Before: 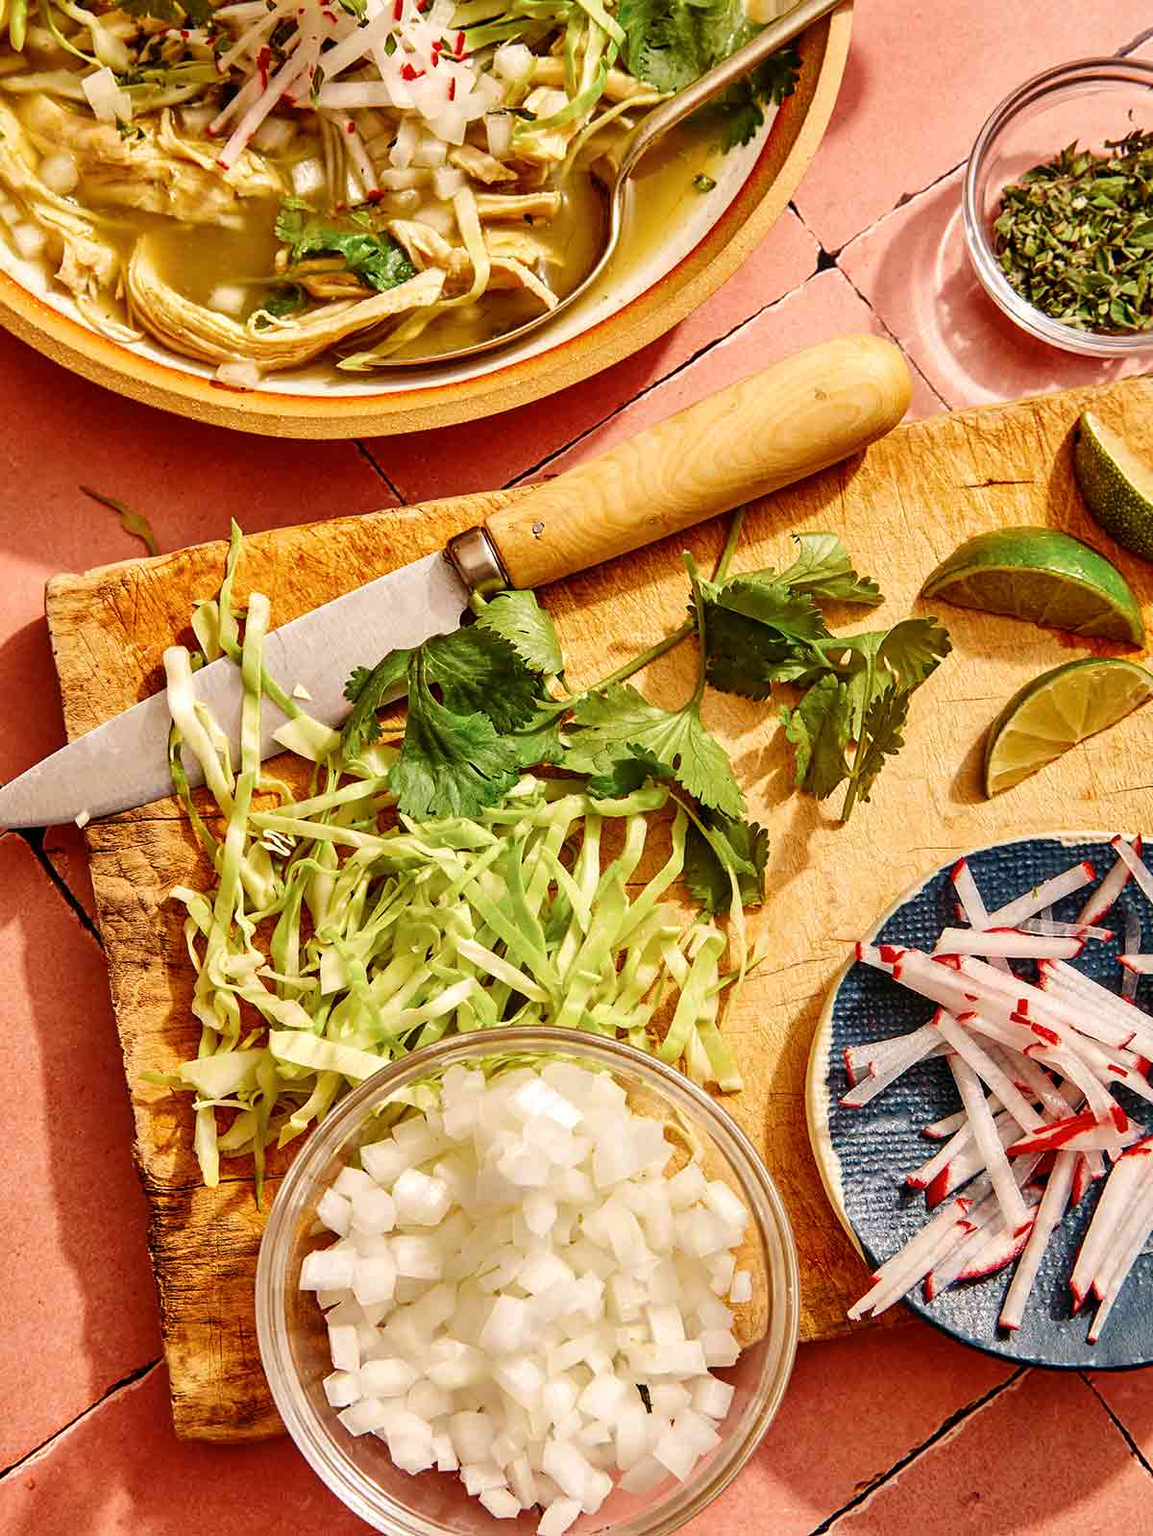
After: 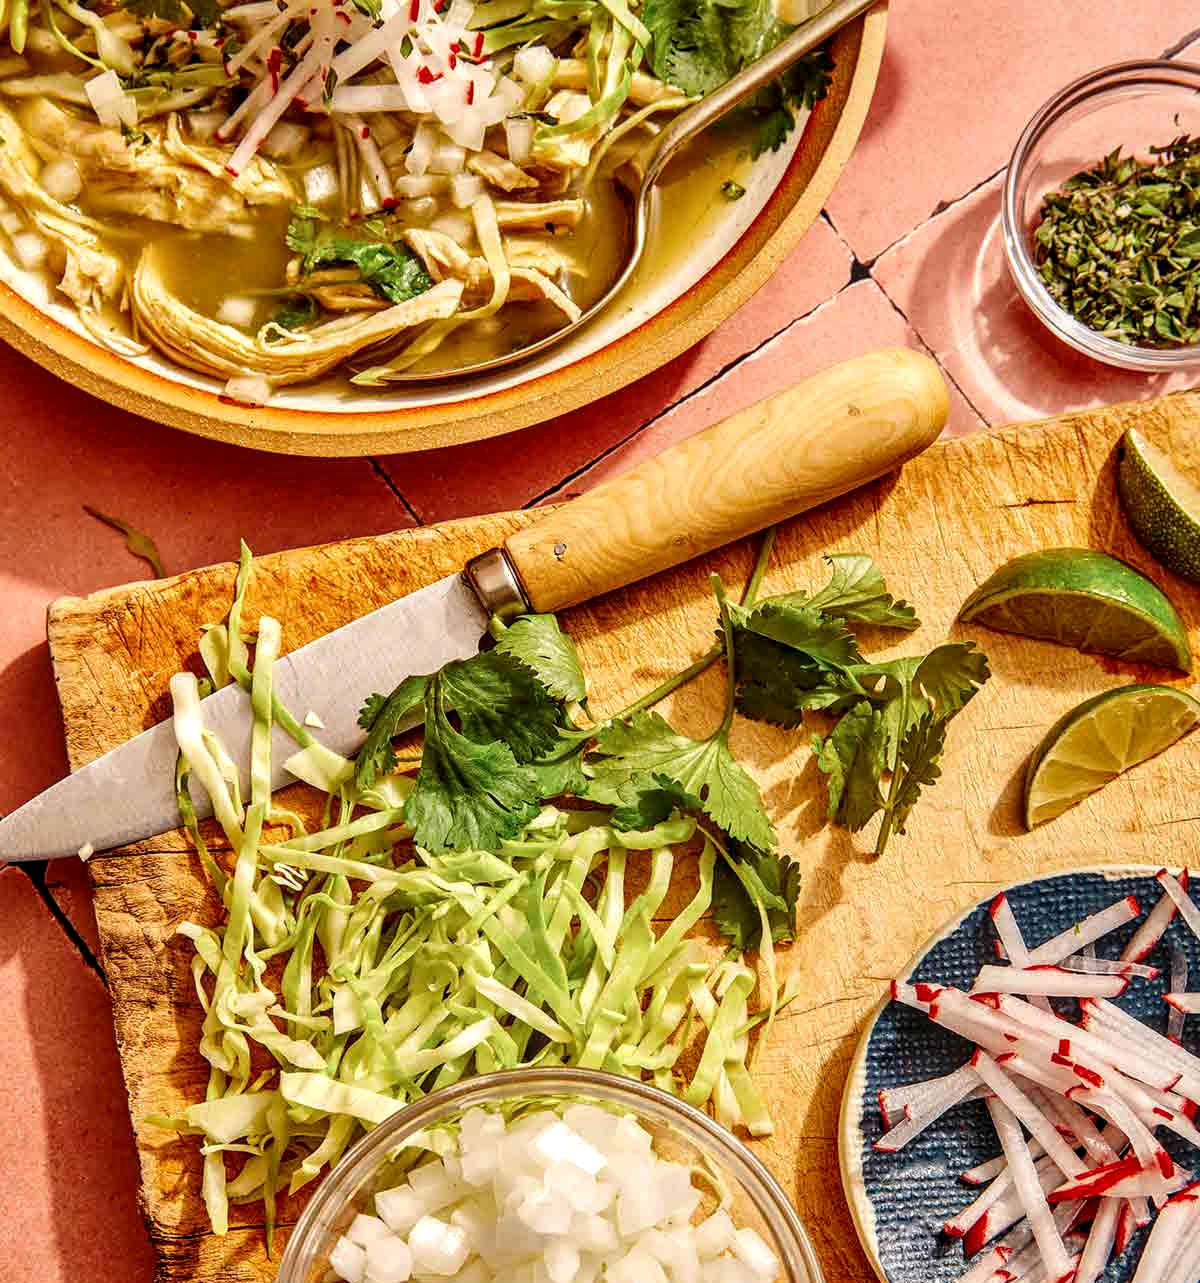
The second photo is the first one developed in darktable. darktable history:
crop: bottom 19.706%
local contrast: detail 130%
